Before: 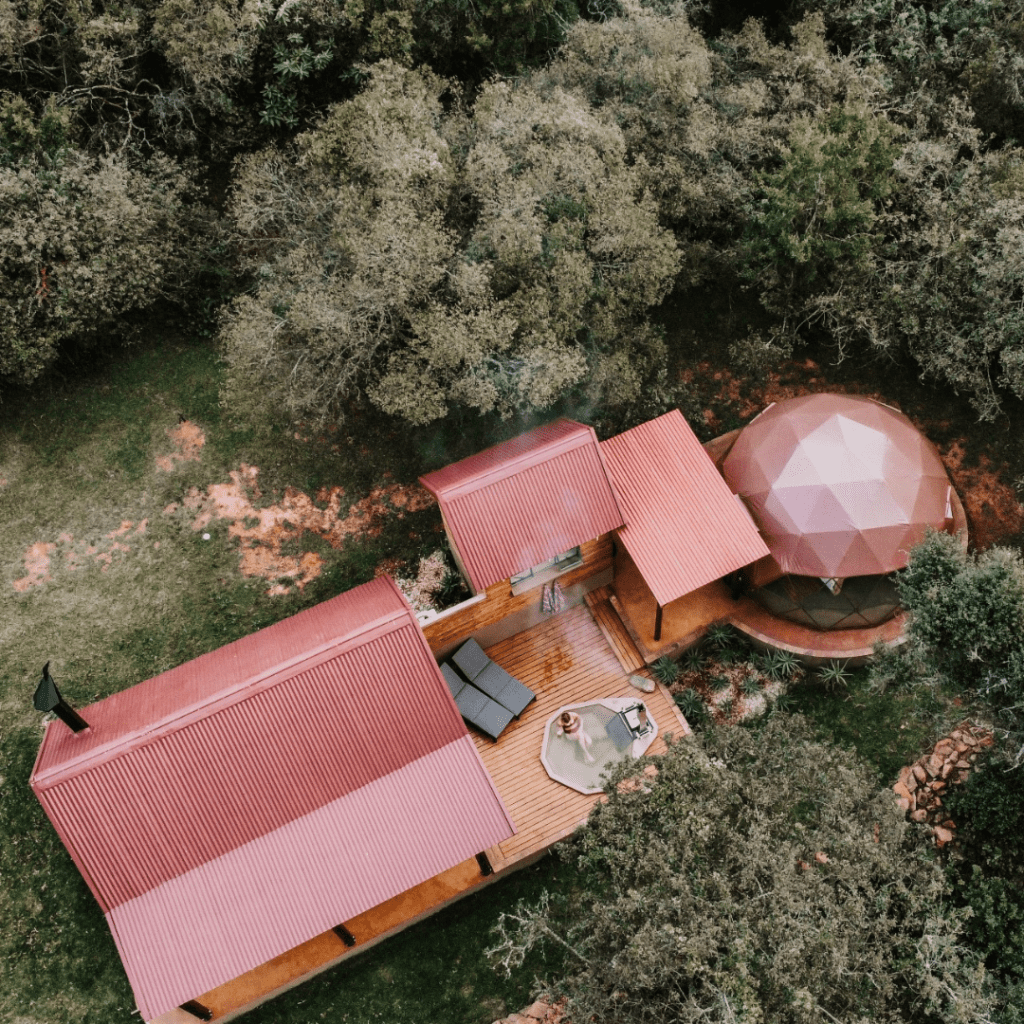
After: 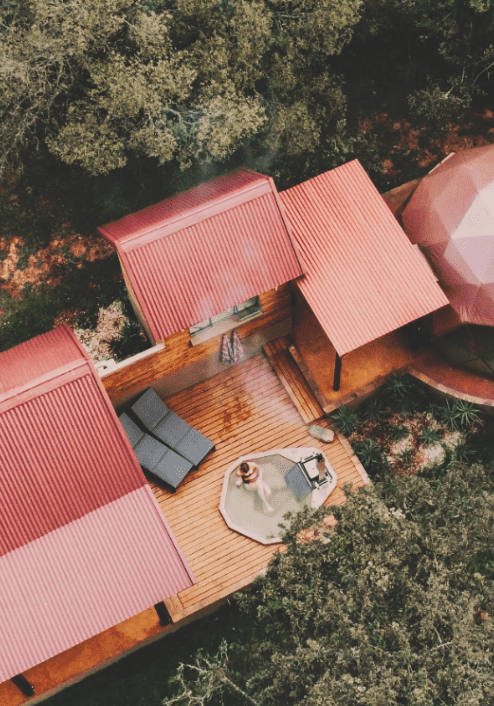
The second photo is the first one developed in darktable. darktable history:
tone curve: curves: ch0 [(0, 0) (0.003, 0.156) (0.011, 0.156) (0.025, 0.157) (0.044, 0.164) (0.069, 0.172) (0.1, 0.181) (0.136, 0.191) (0.177, 0.214) (0.224, 0.245) (0.277, 0.285) (0.335, 0.333) (0.399, 0.387) (0.468, 0.471) (0.543, 0.556) (0.623, 0.648) (0.709, 0.734) (0.801, 0.809) (0.898, 0.891) (1, 1)], preserve colors none
color balance rgb: highlights gain › chroma 3.039%, highlights gain › hue 76.03°, perceptual saturation grading › global saturation -2.675%, perceptual saturation grading › shadows -2.093%, global vibrance 20%
crop: left 31.388%, top 24.455%, right 20.285%, bottom 6.525%
